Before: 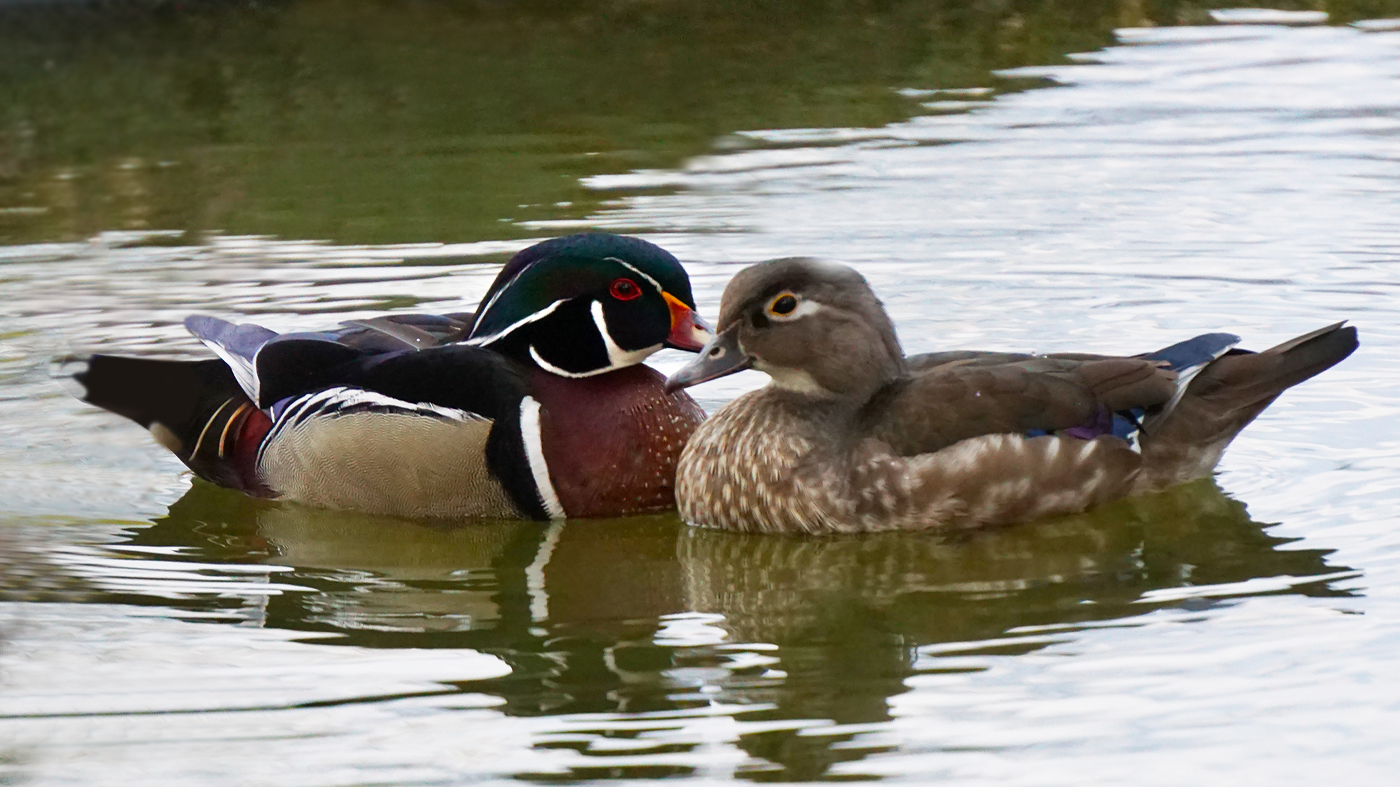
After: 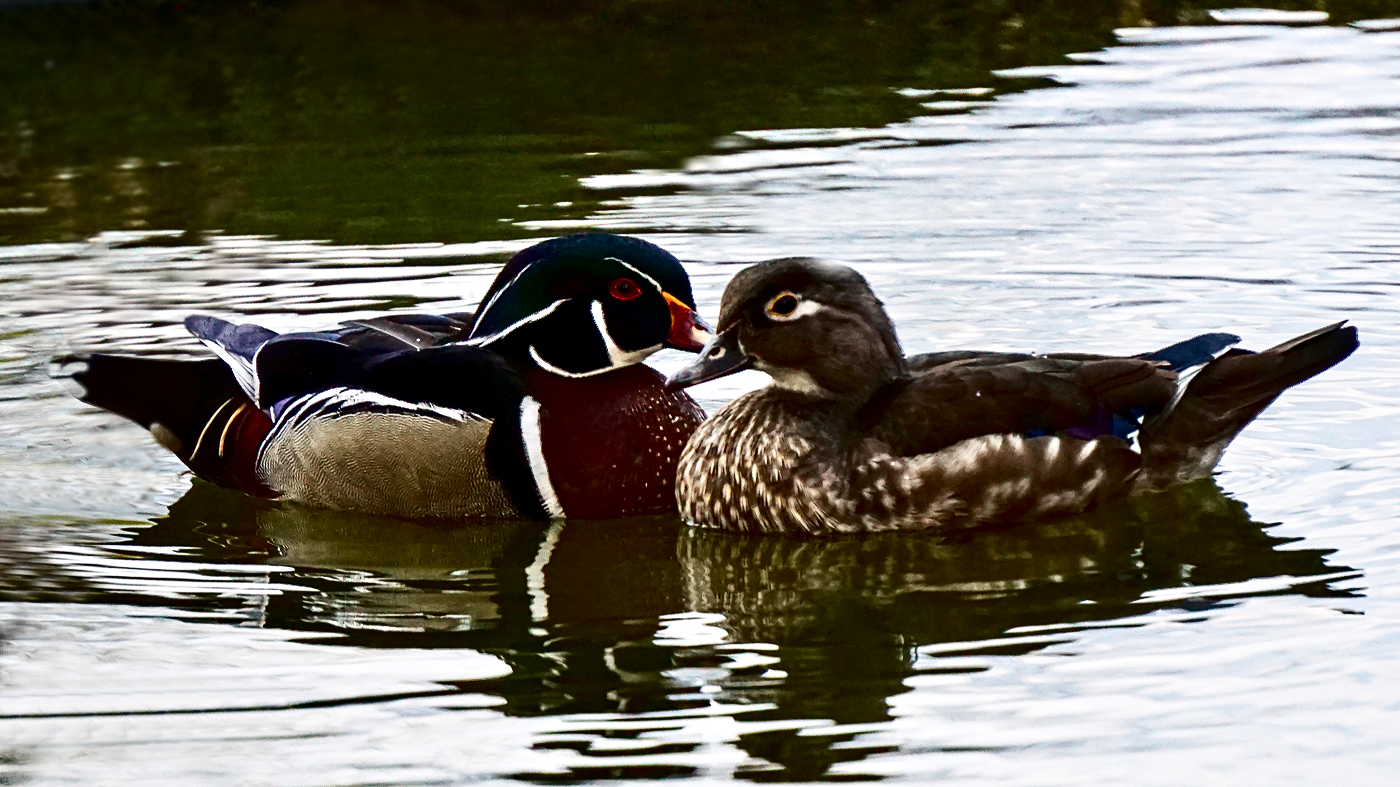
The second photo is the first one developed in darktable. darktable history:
contrast equalizer: octaves 7, y [[0.5, 0.542, 0.583, 0.625, 0.667, 0.708], [0.5 ×6], [0.5 ×6], [0 ×6], [0 ×6]]
contrast brightness saturation: contrast 0.24, brightness -0.24, saturation 0.14
